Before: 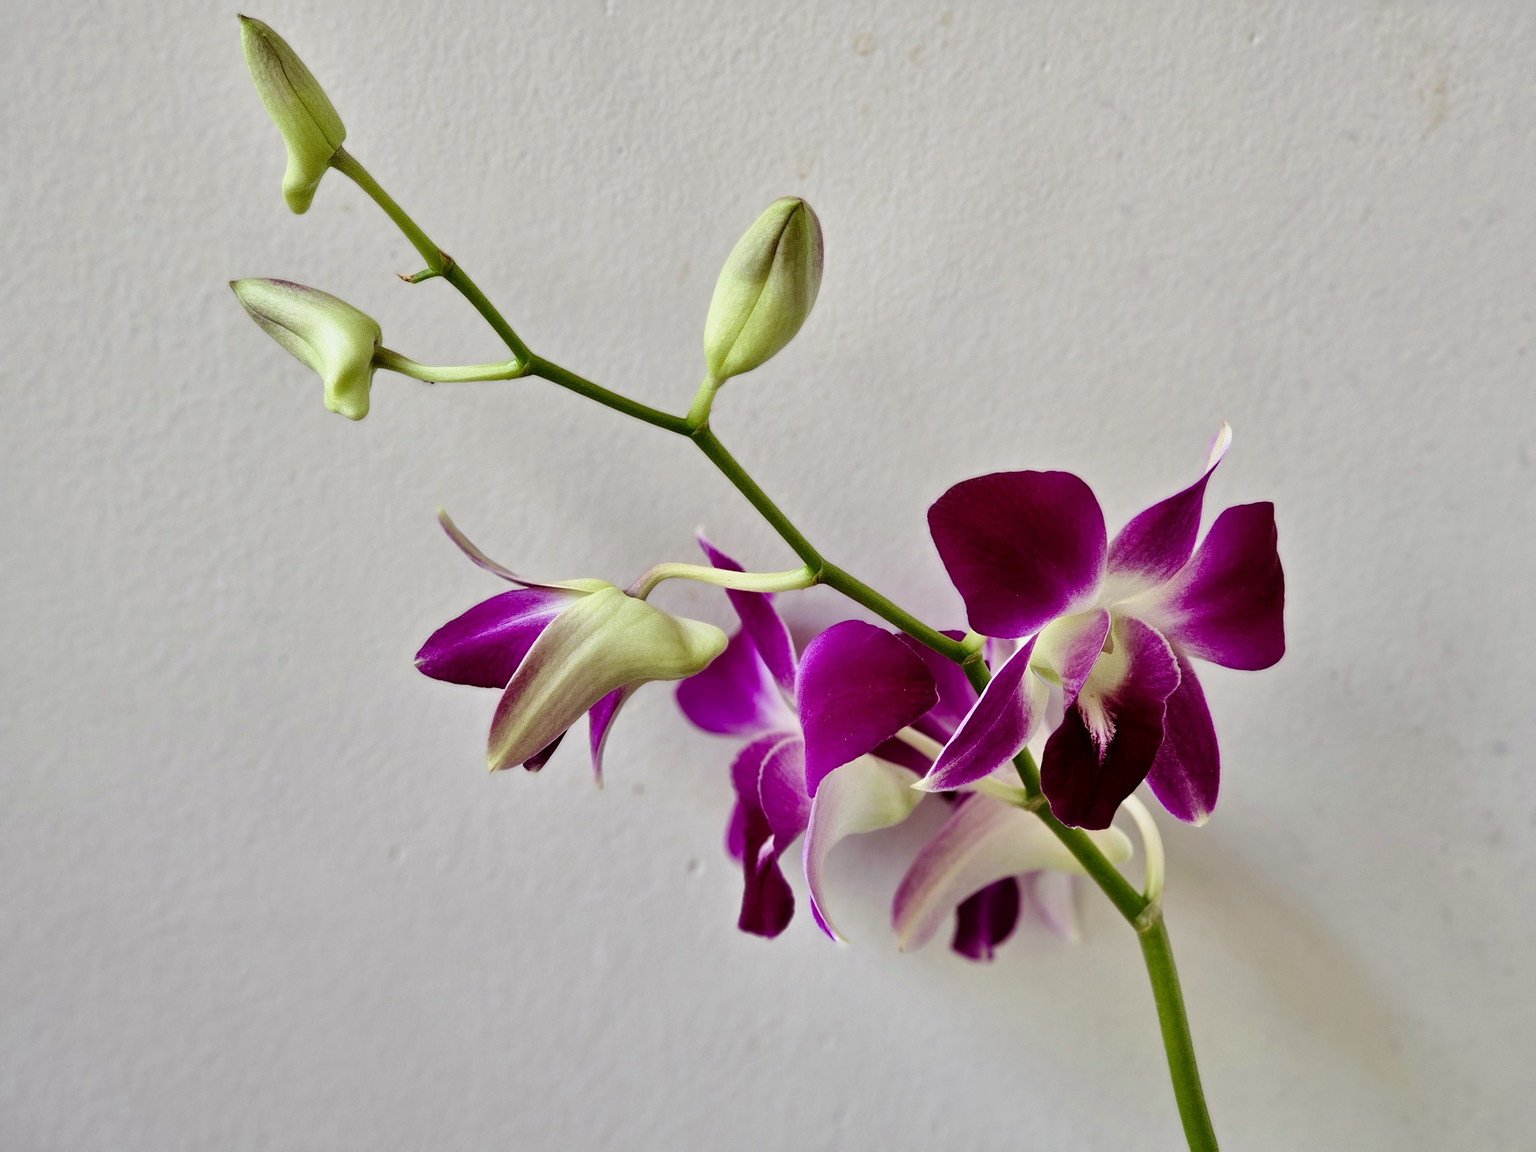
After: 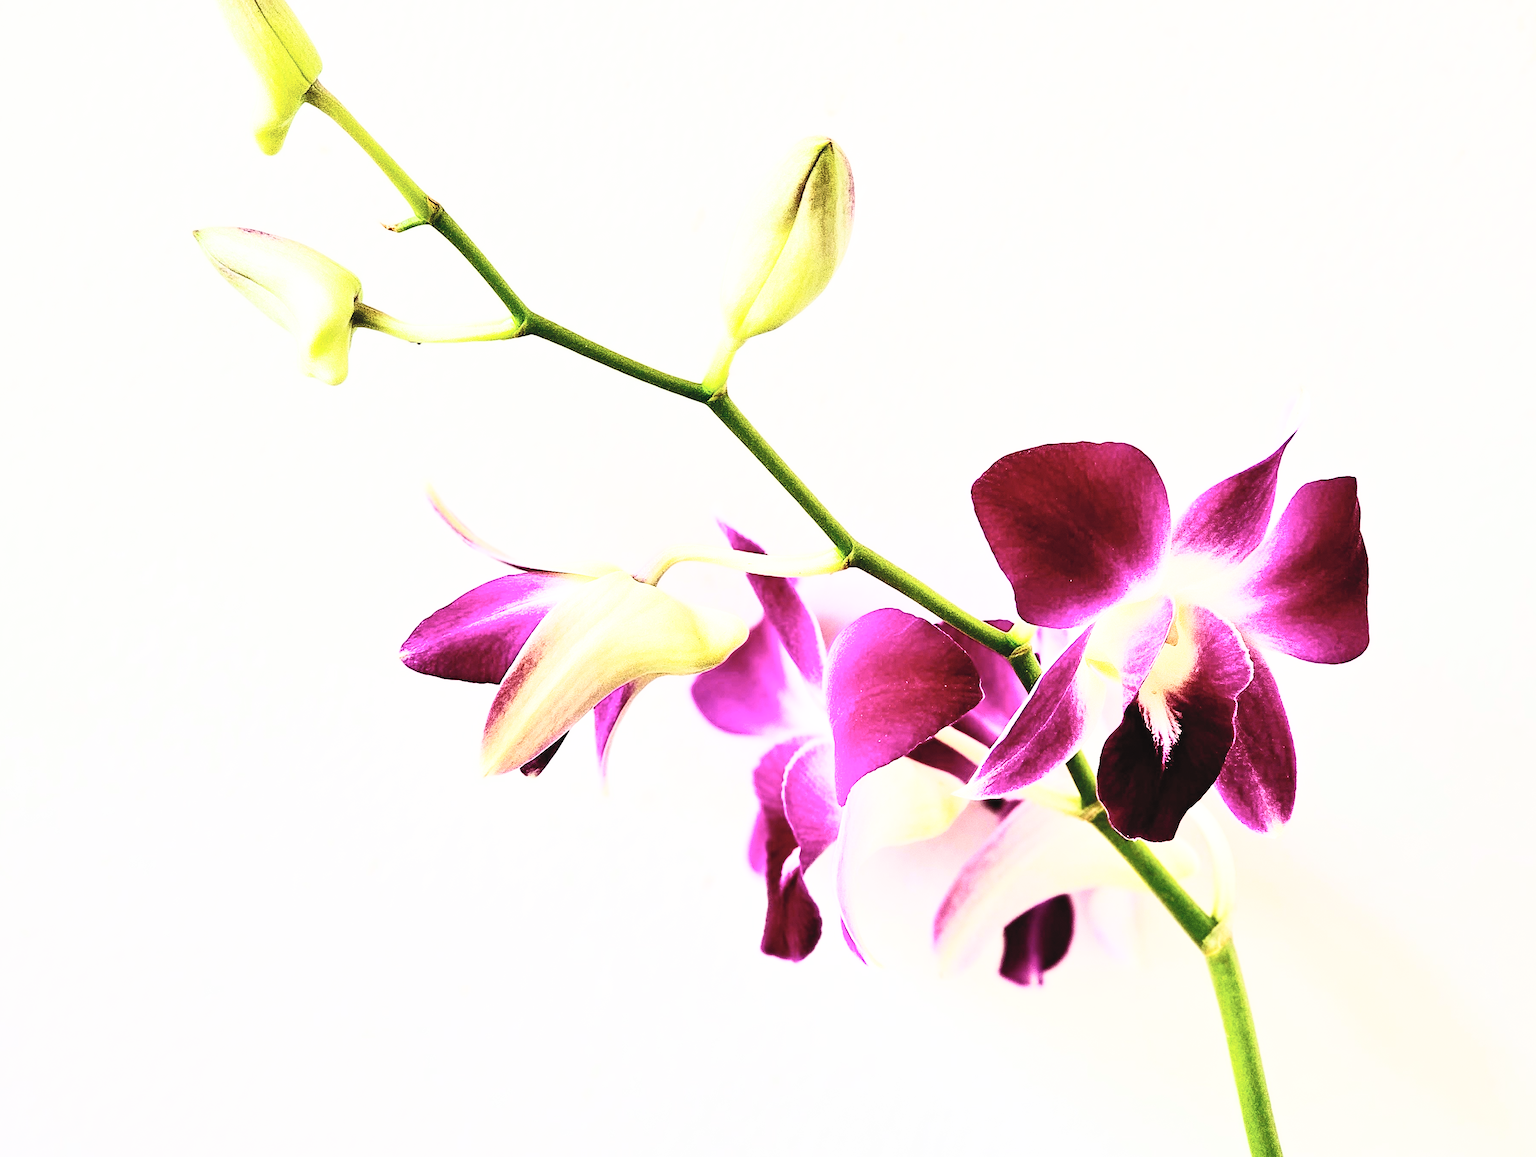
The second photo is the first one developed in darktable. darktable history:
base curve: curves: ch0 [(0, 0) (0.007, 0.004) (0.027, 0.03) (0.046, 0.07) (0.207, 0.54) (0.442, 0.872) (0.673, 0.972) (1, 1)], preserve colors none
crop: left 3.71%, top 6.501%, right 6.565%, bottom 3.302%
contrast brightness saturation: contrast 0.434, brightness 0.551, saturation -0.188
sharpen: on, module defaults
